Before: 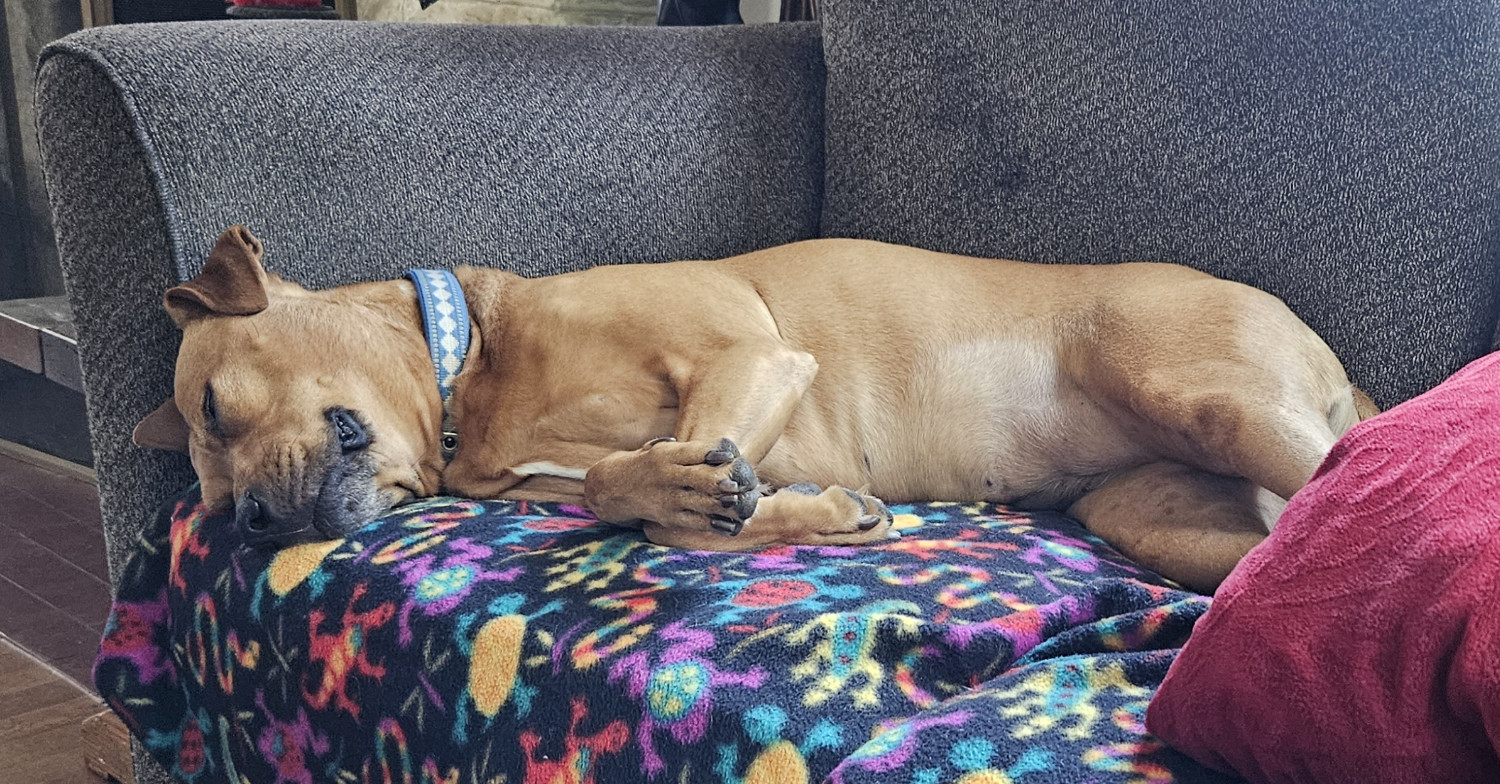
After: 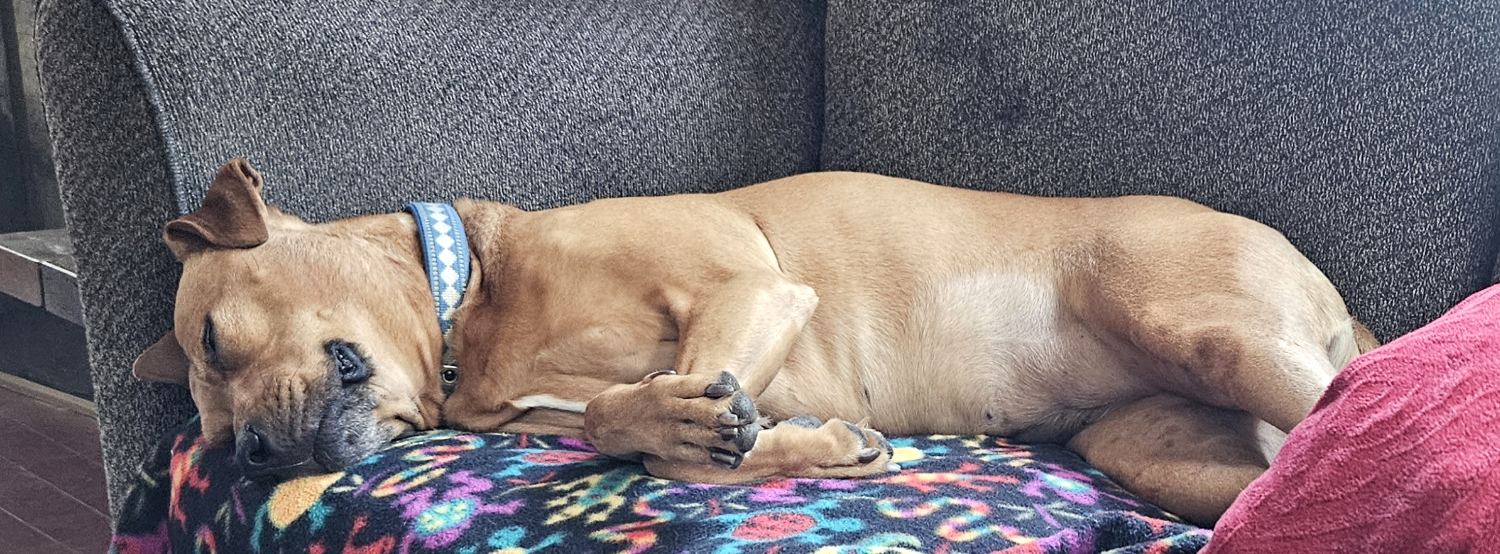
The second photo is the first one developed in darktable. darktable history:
contrast brightness saturation: contrast 0.062, brightness -0.014, saturation -0.242
exposure: exposure 0.3 EV, compensate highlight preservation false
crop and rotate: top 8.651%, bottom 20.6%
